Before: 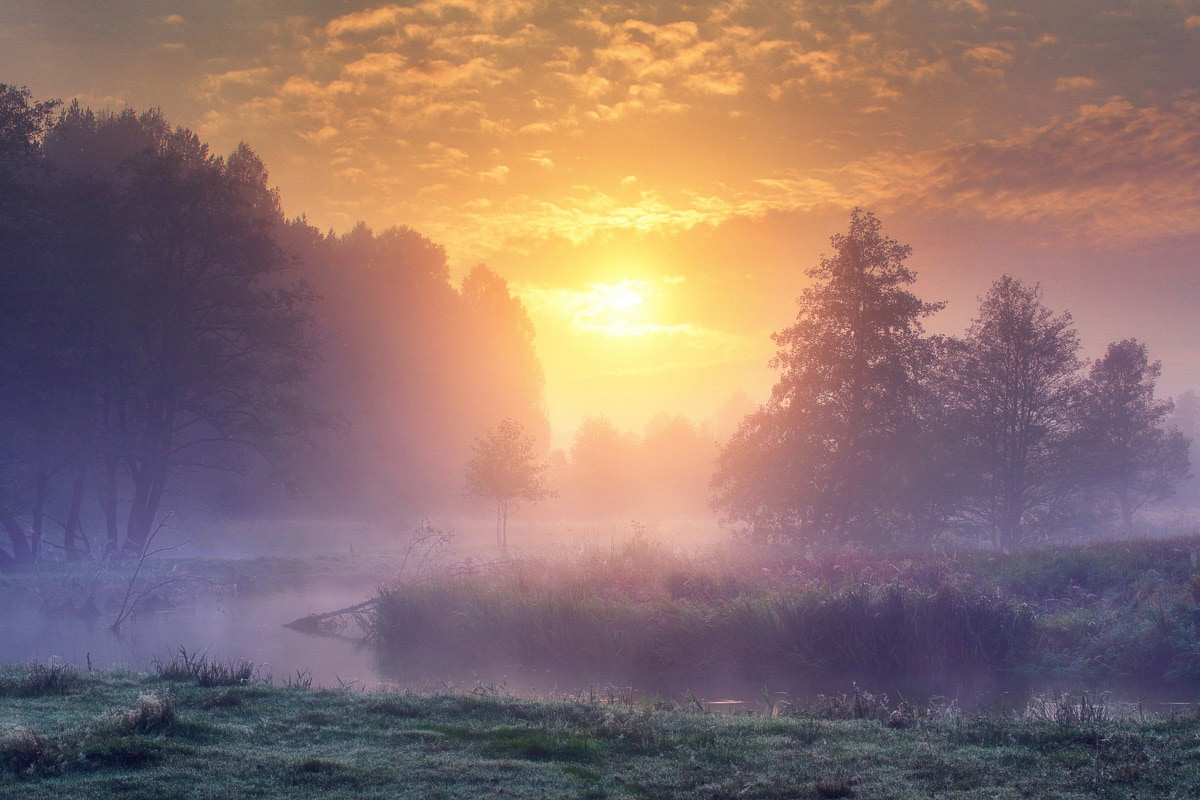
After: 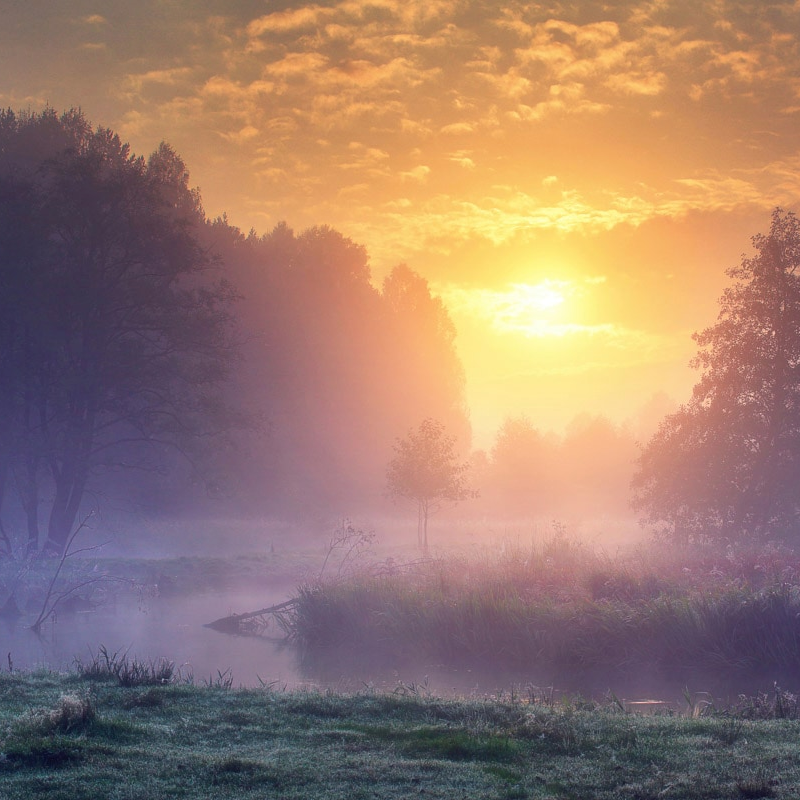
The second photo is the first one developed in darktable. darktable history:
crop and rotate: left 6.617%, right 26.717%
